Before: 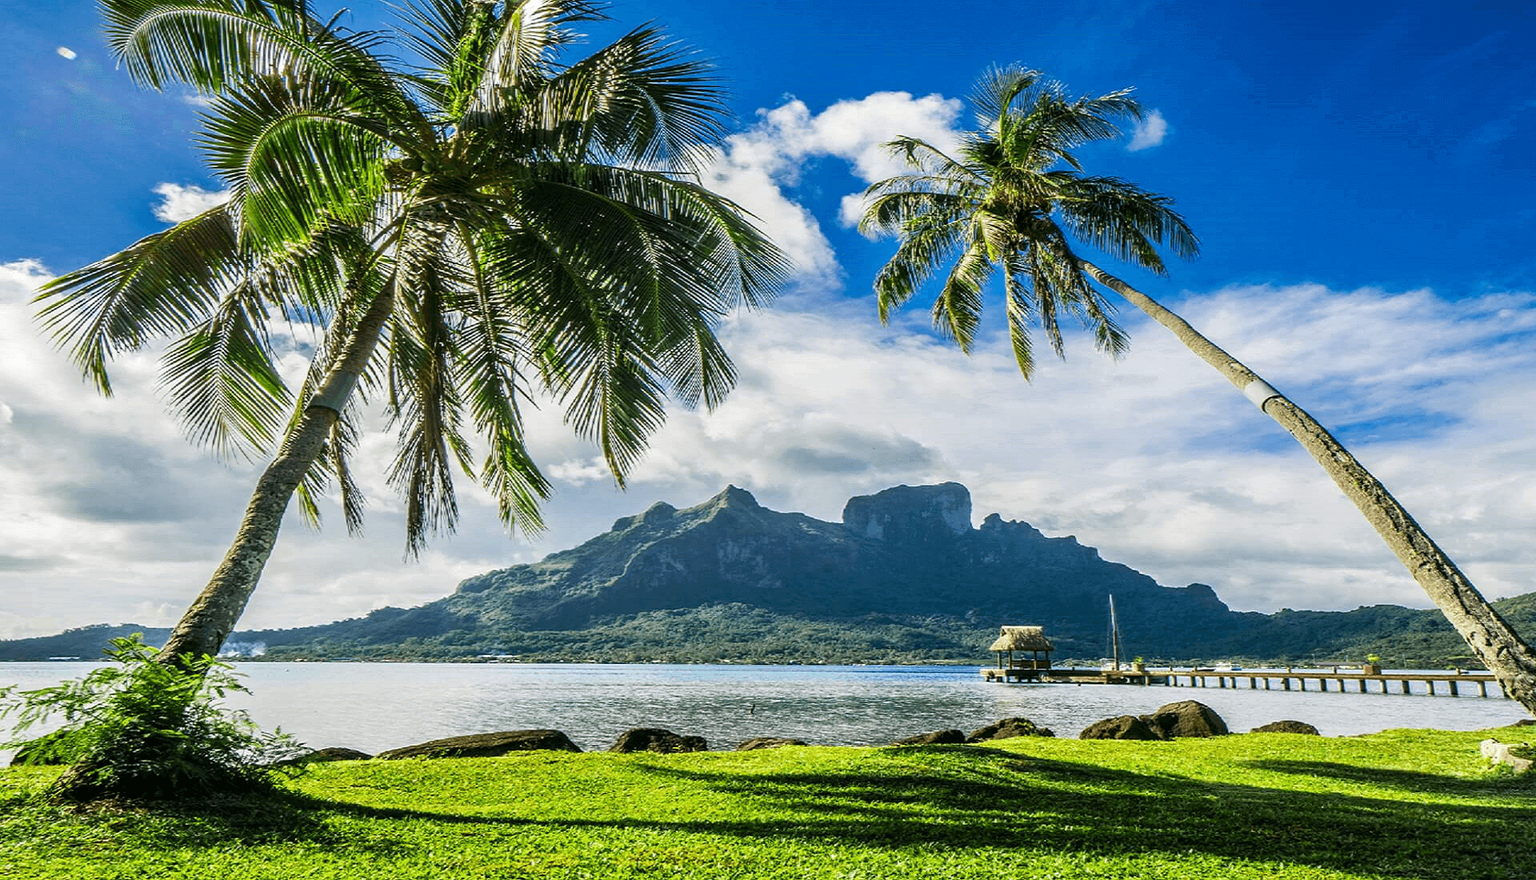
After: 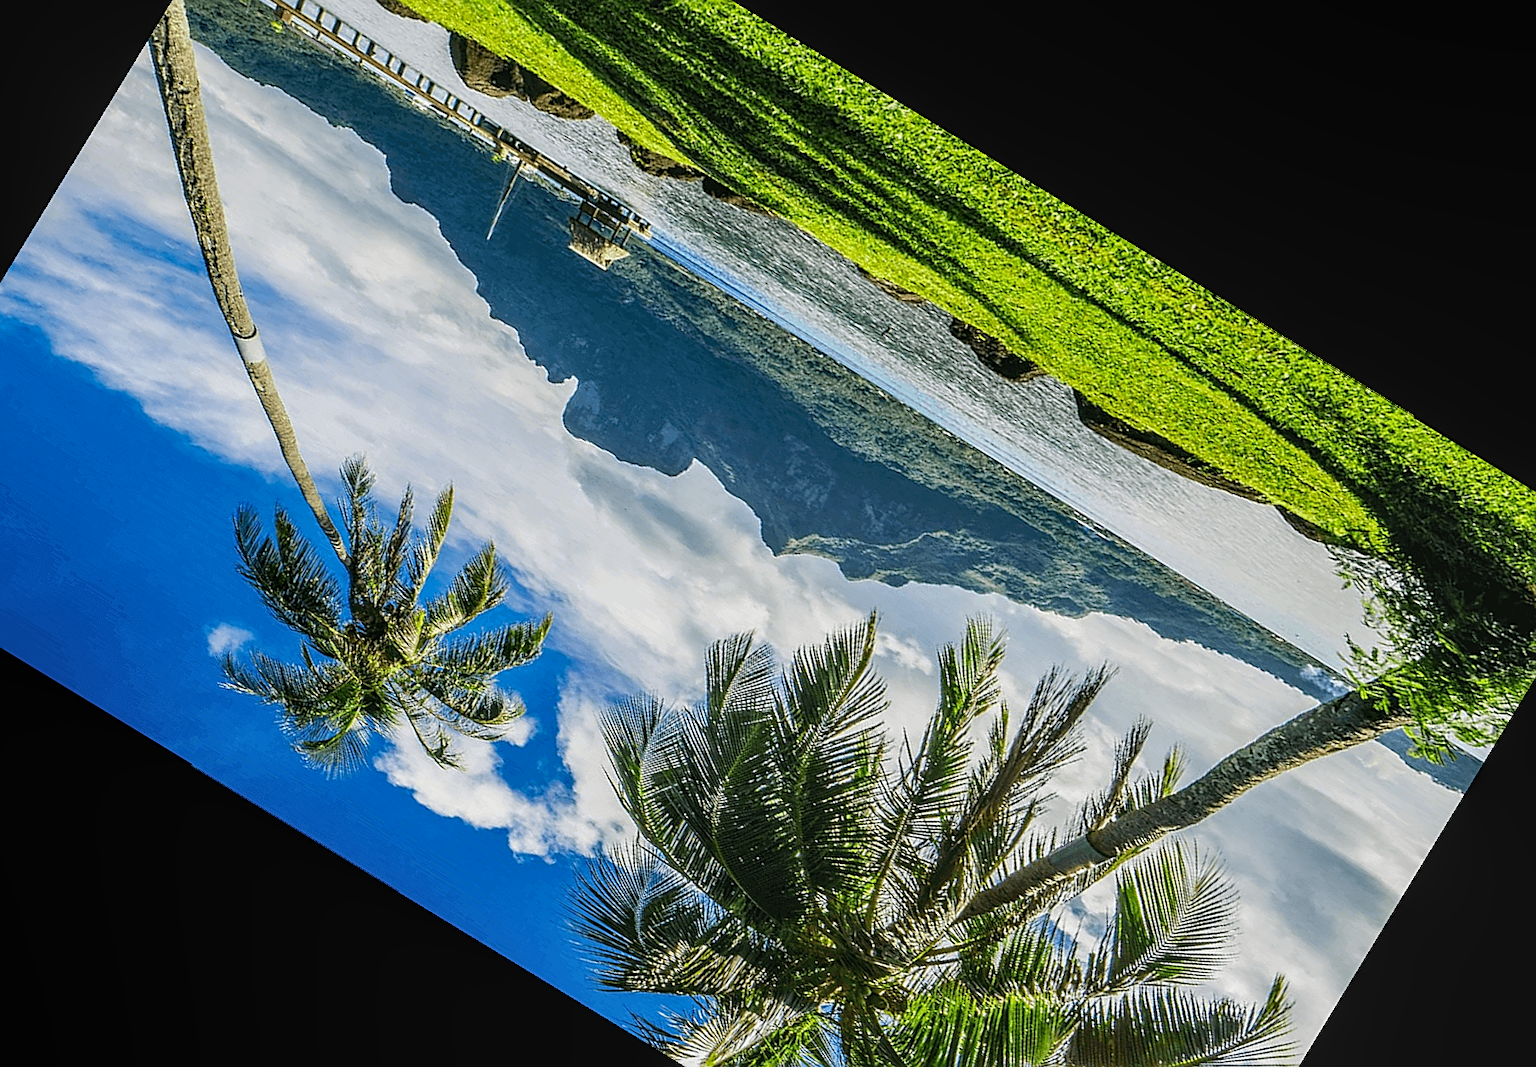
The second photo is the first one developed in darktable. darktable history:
crop and rotate: angle 148.68°, left 9.111%, top 15.603%, right 4.588%, bottom 17.041%
rotate and perspective: rotation 0.215°, lens shift (vertical) -0.139, crop left 0.069, crop right 0.939, crop top 0.002, crop bottom 0.996
sharpen: on, module defaults
local contrast: detail 110%
